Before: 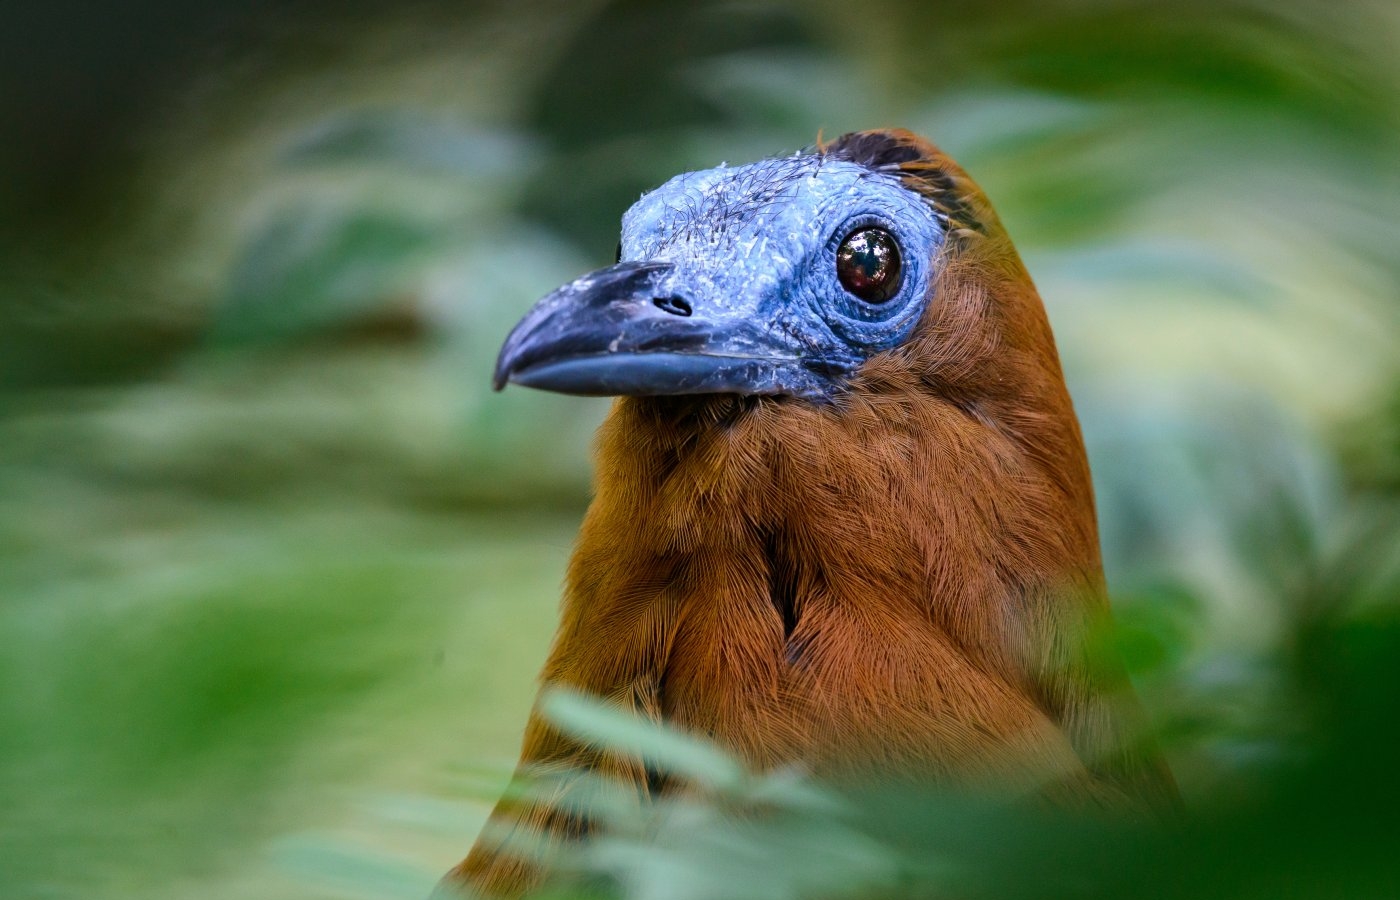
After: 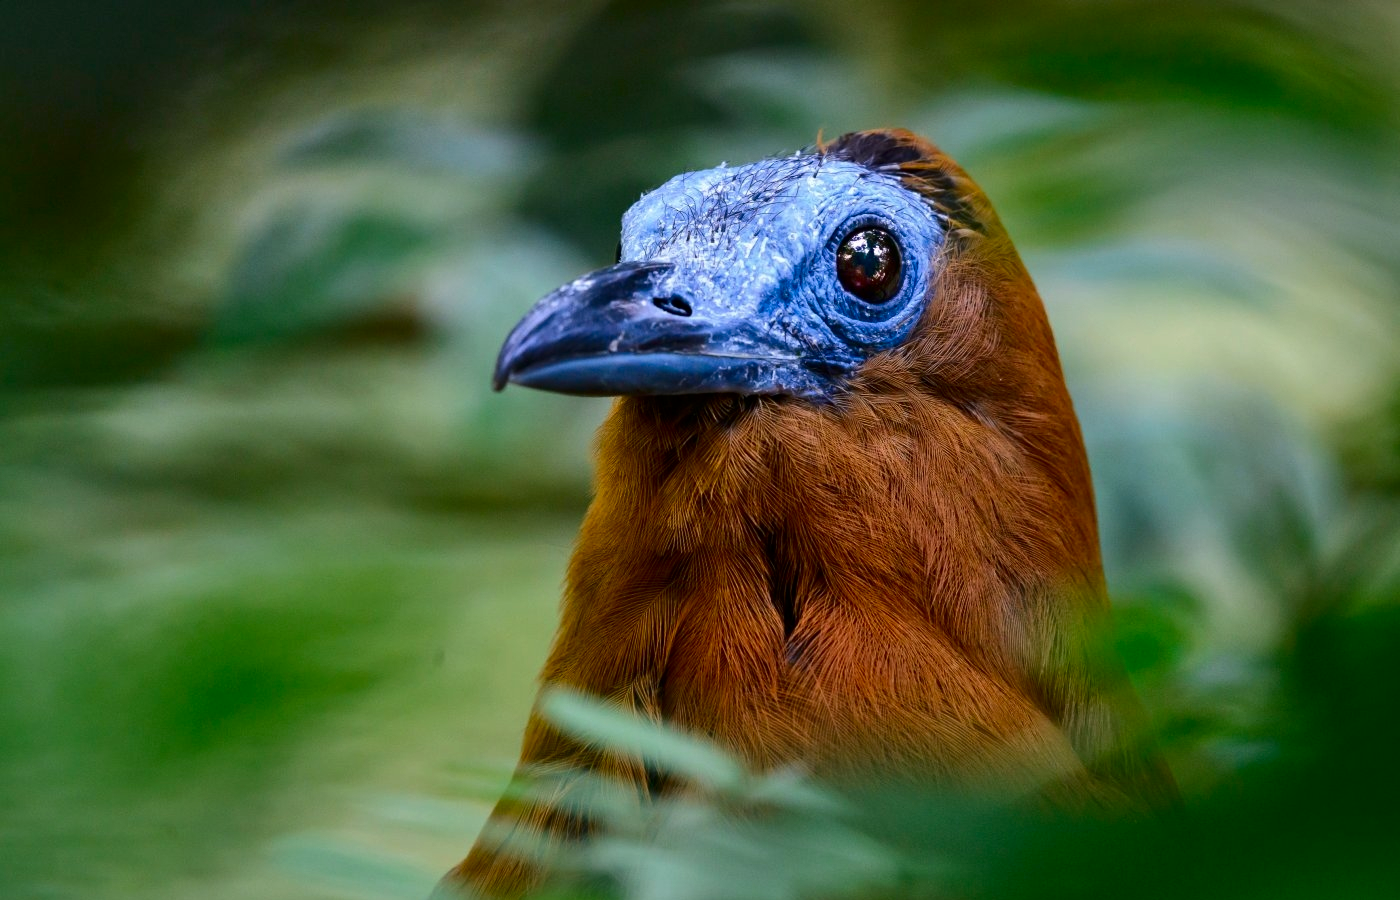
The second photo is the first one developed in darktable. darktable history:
contrast brightness saturation: contrast 0.07, brightness -0.14, saturation 0.11
shadows and highlights: radius 133.83, soften with gaussian
